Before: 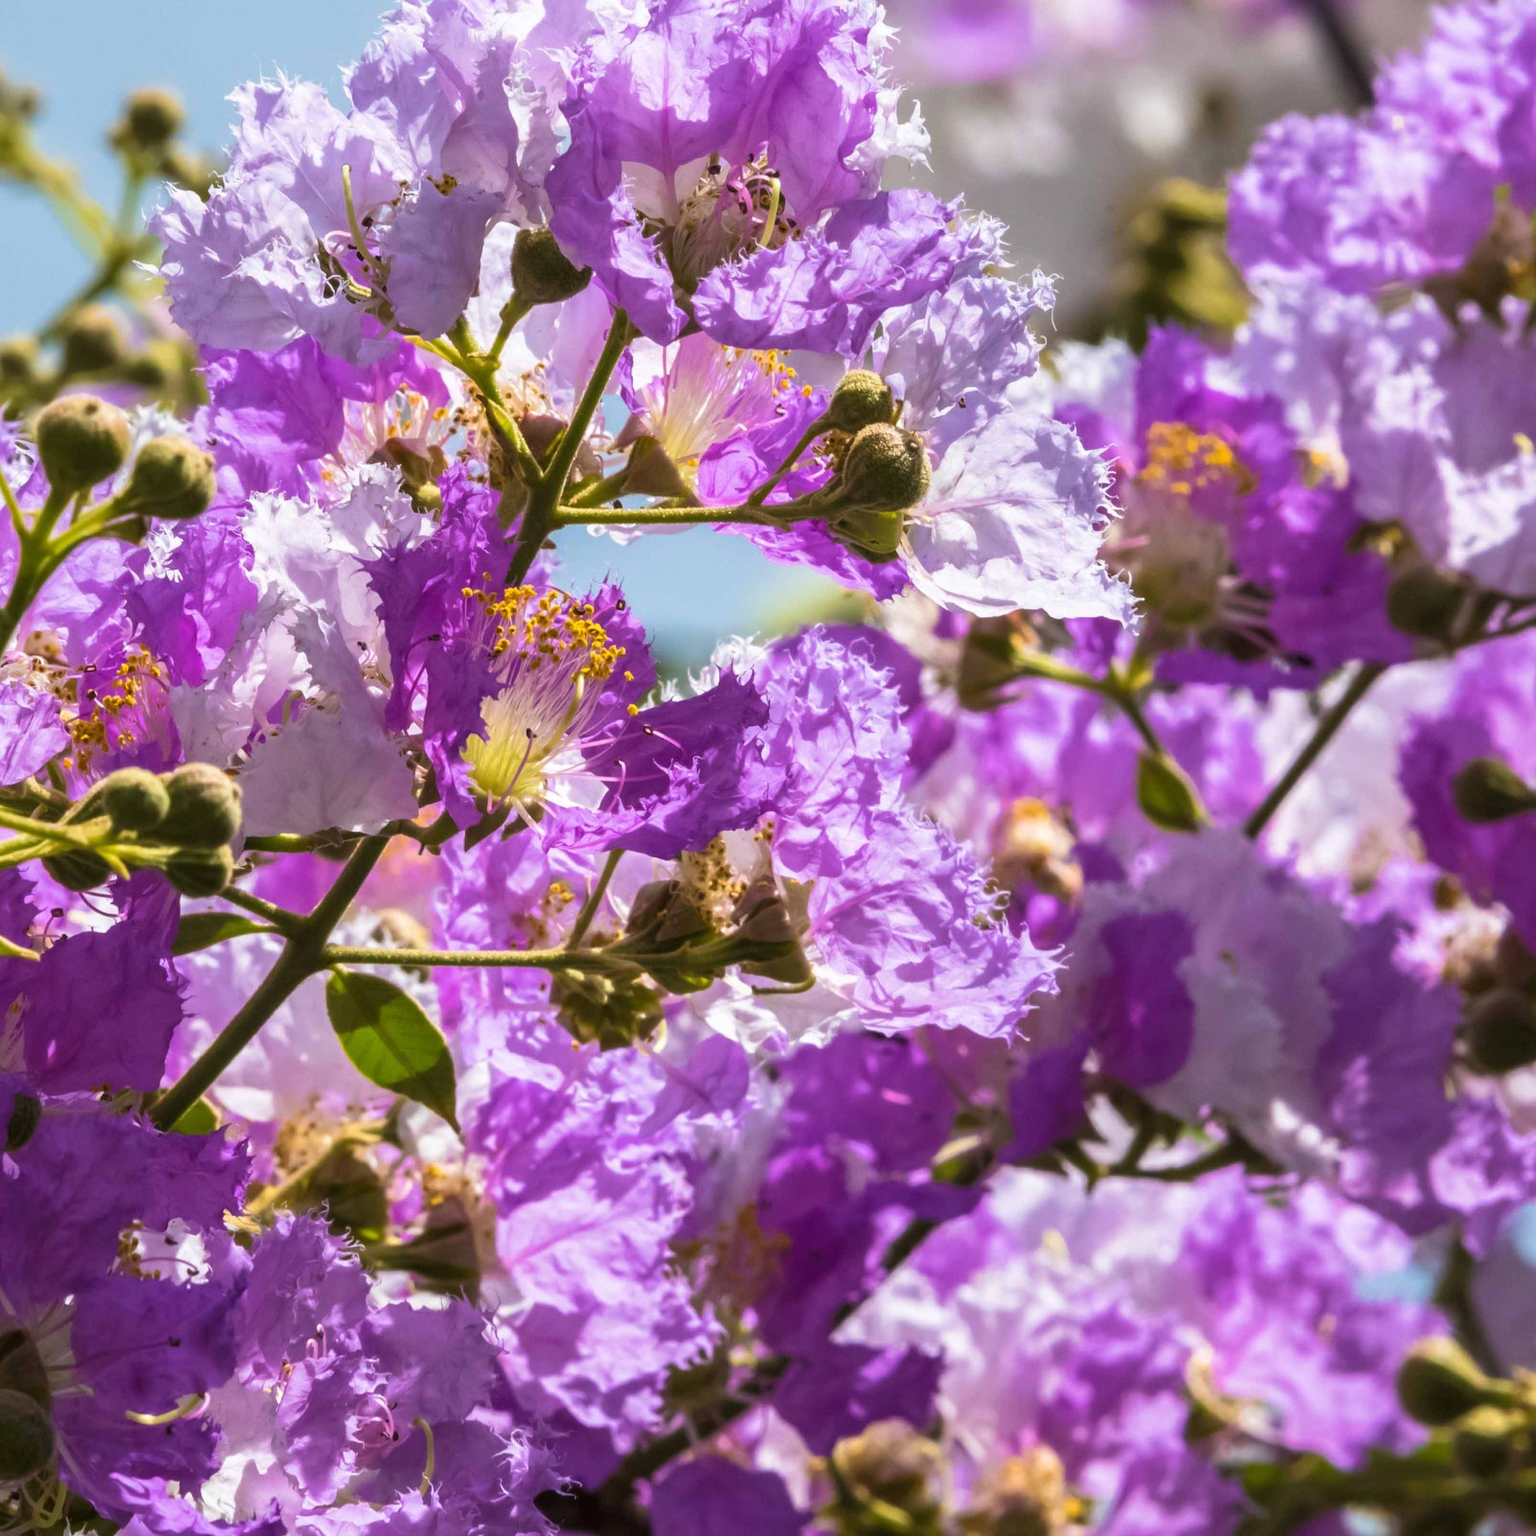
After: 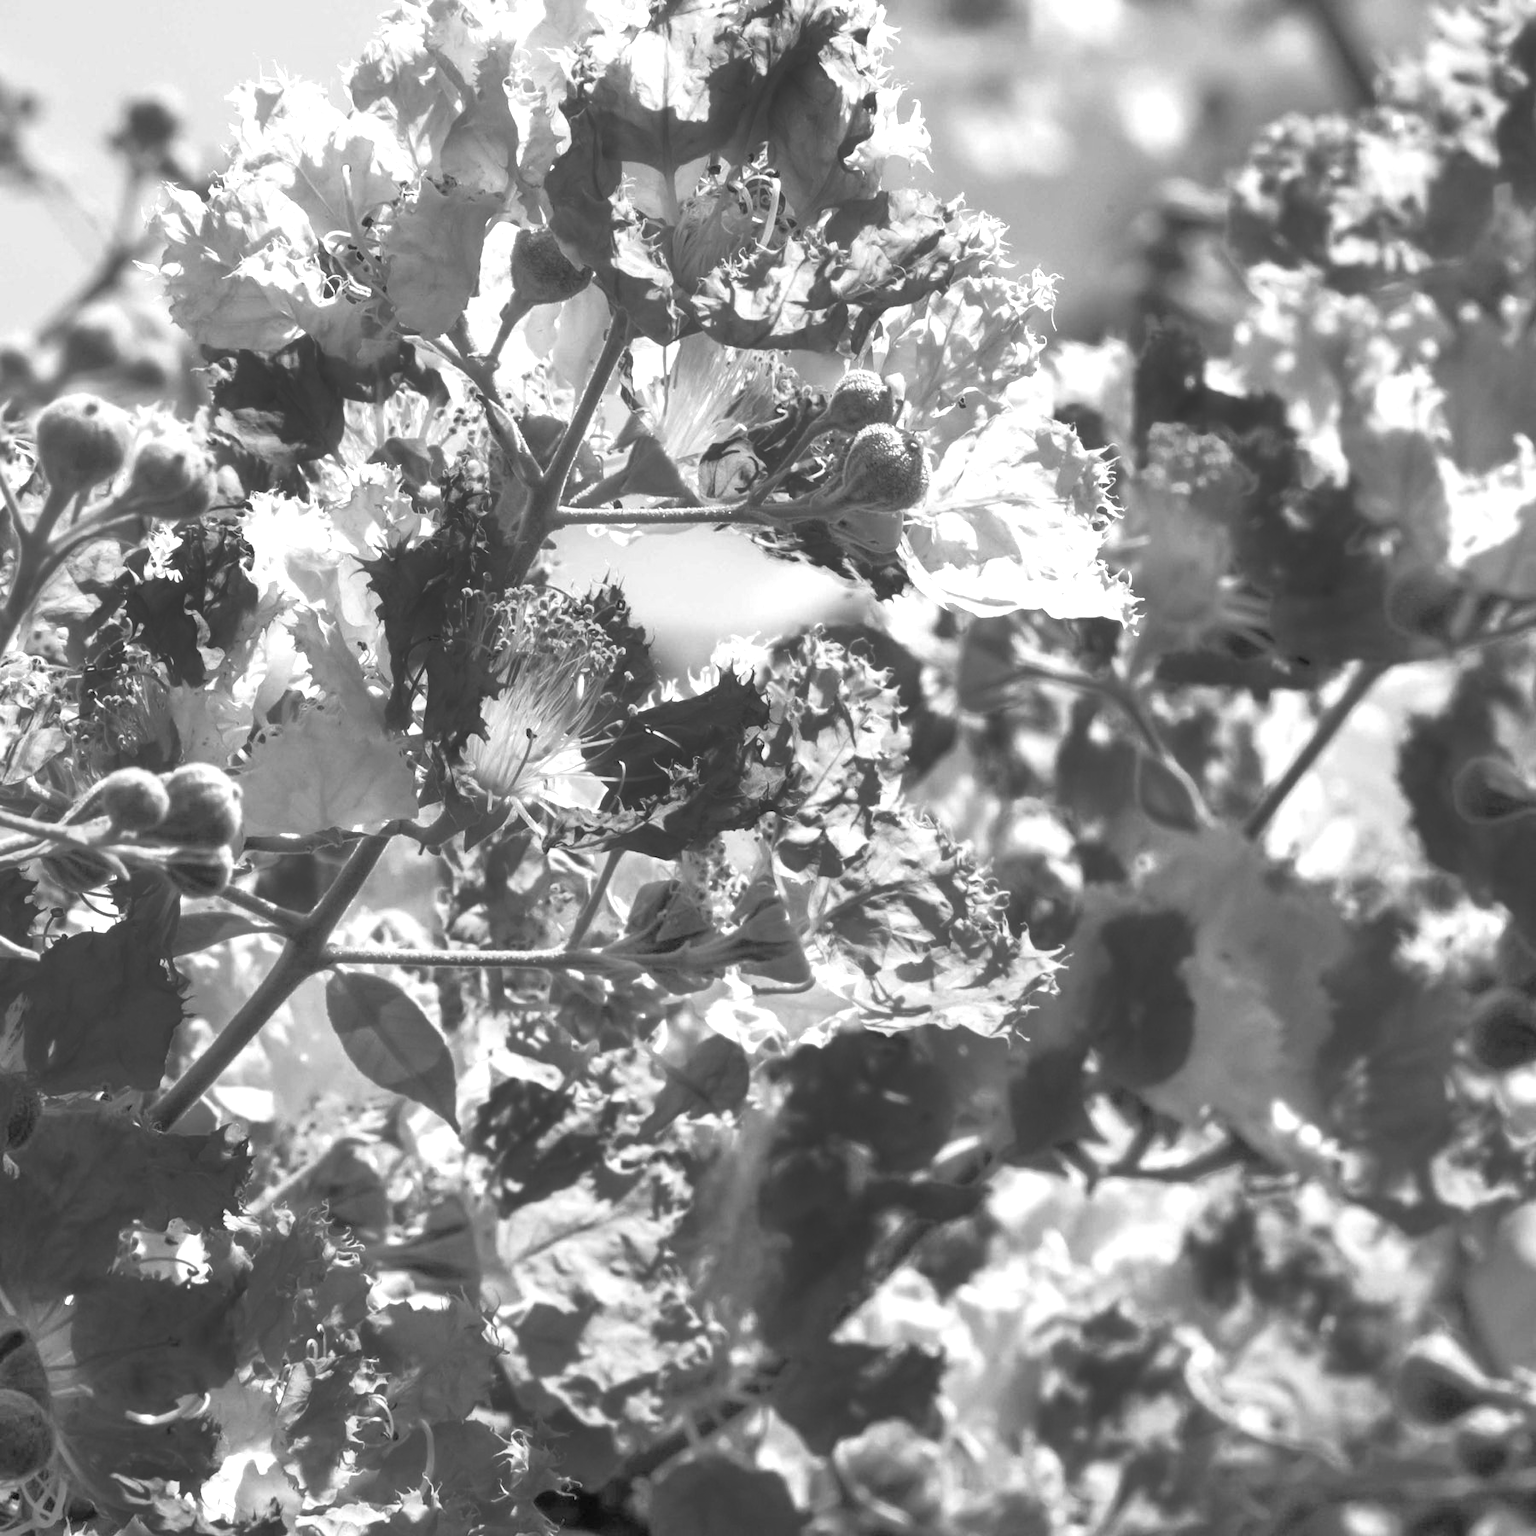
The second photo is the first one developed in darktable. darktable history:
exposure: black level correction 0, exposure 0.7 EV, compensate exposure bias true, compensate highlight preservation false
monochrome: a 0, b 0, size 0.5, highlights 0.57
tone equalizer: -7 EV 0.15 EV, -6 EV 0.6 EV, -5 EV 1.15 EV, -4 EV 1.33 EV, -3 EV 1.15 EV, -2 EV 0.6 EV, -1 EV 0.15 EV, mask exposure compensation -0.5 EV
